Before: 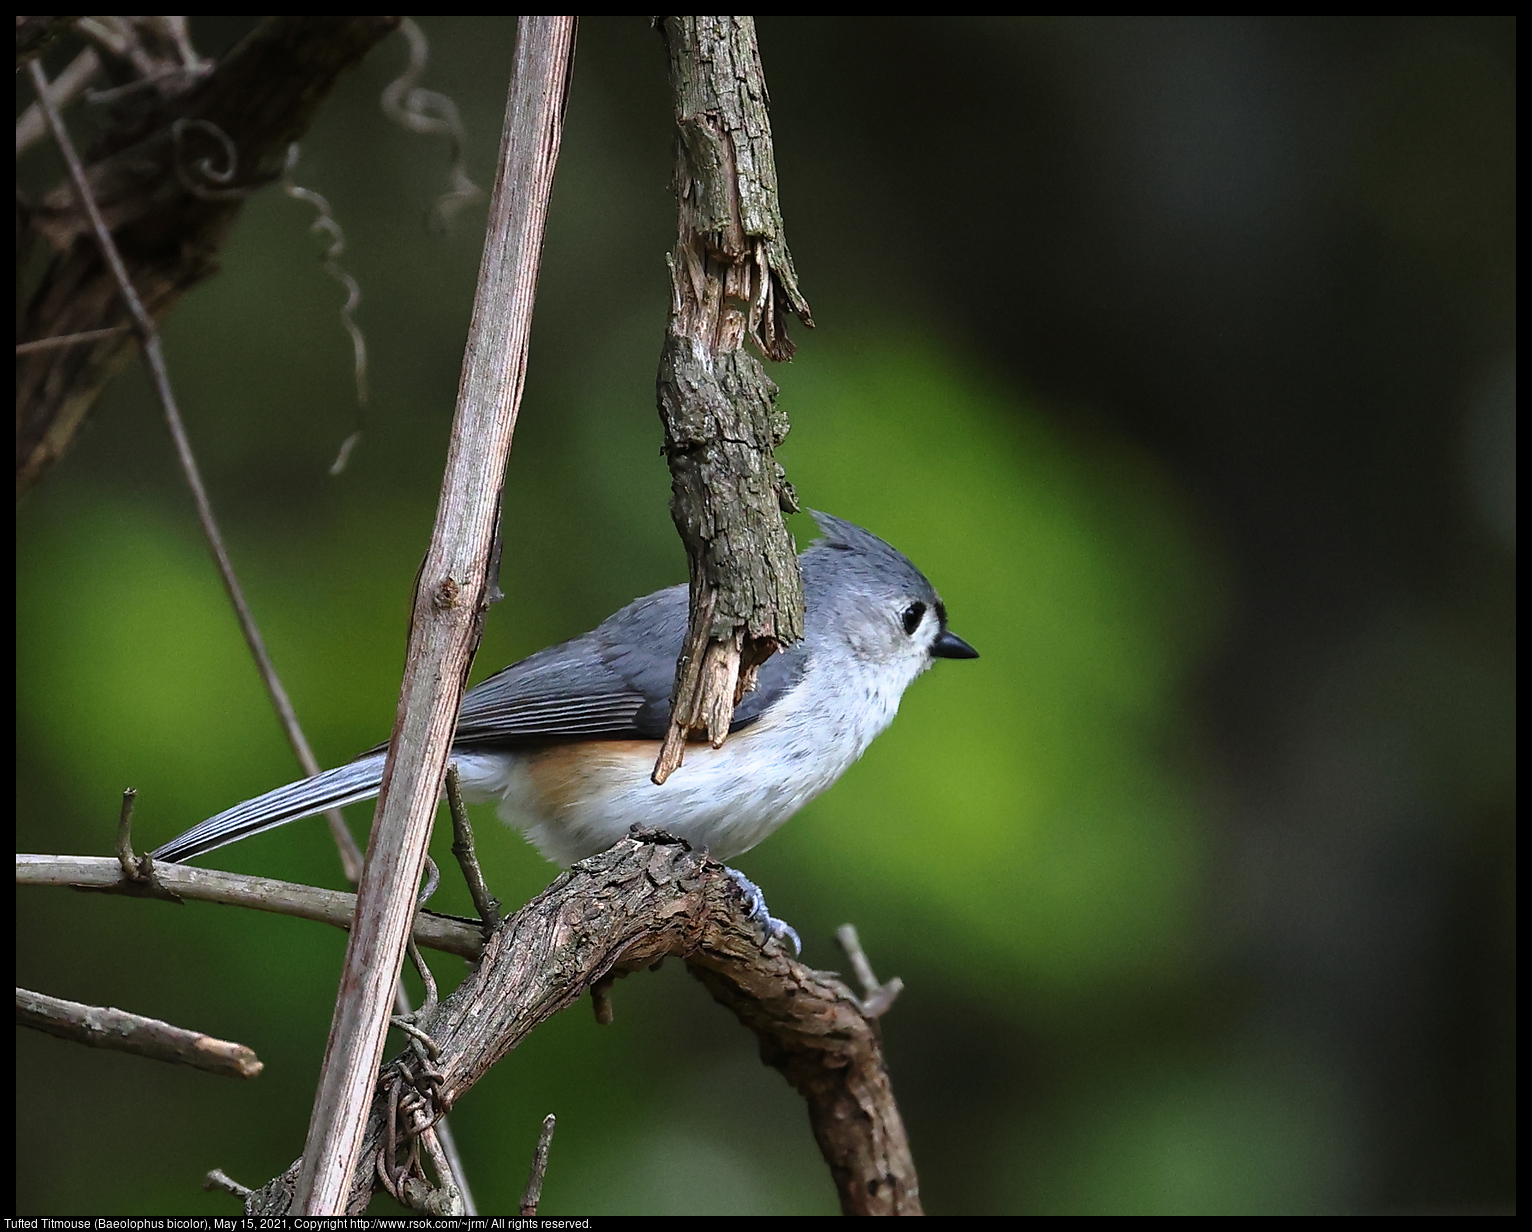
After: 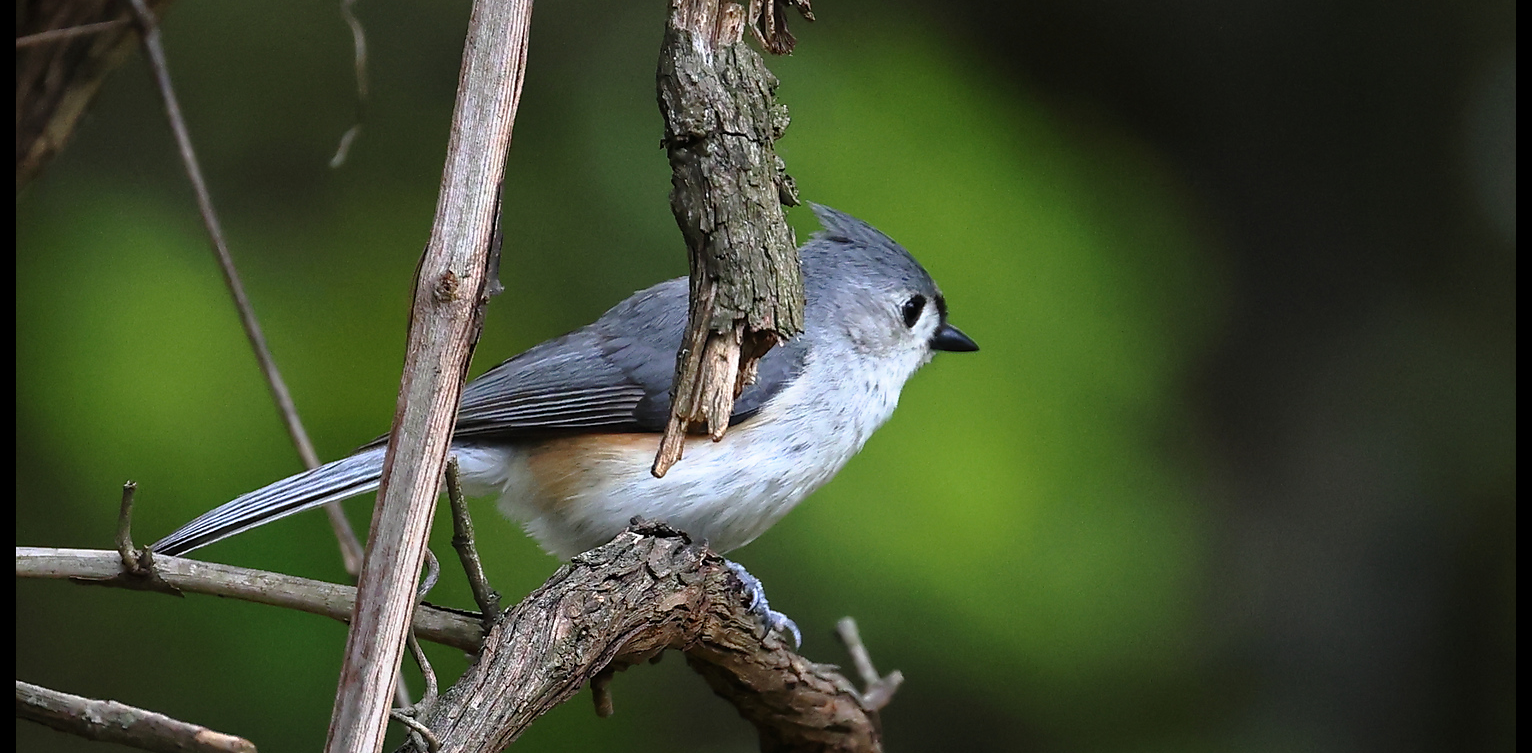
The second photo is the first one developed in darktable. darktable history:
crop and rotate: top 24.925%, bottom 13.938%
